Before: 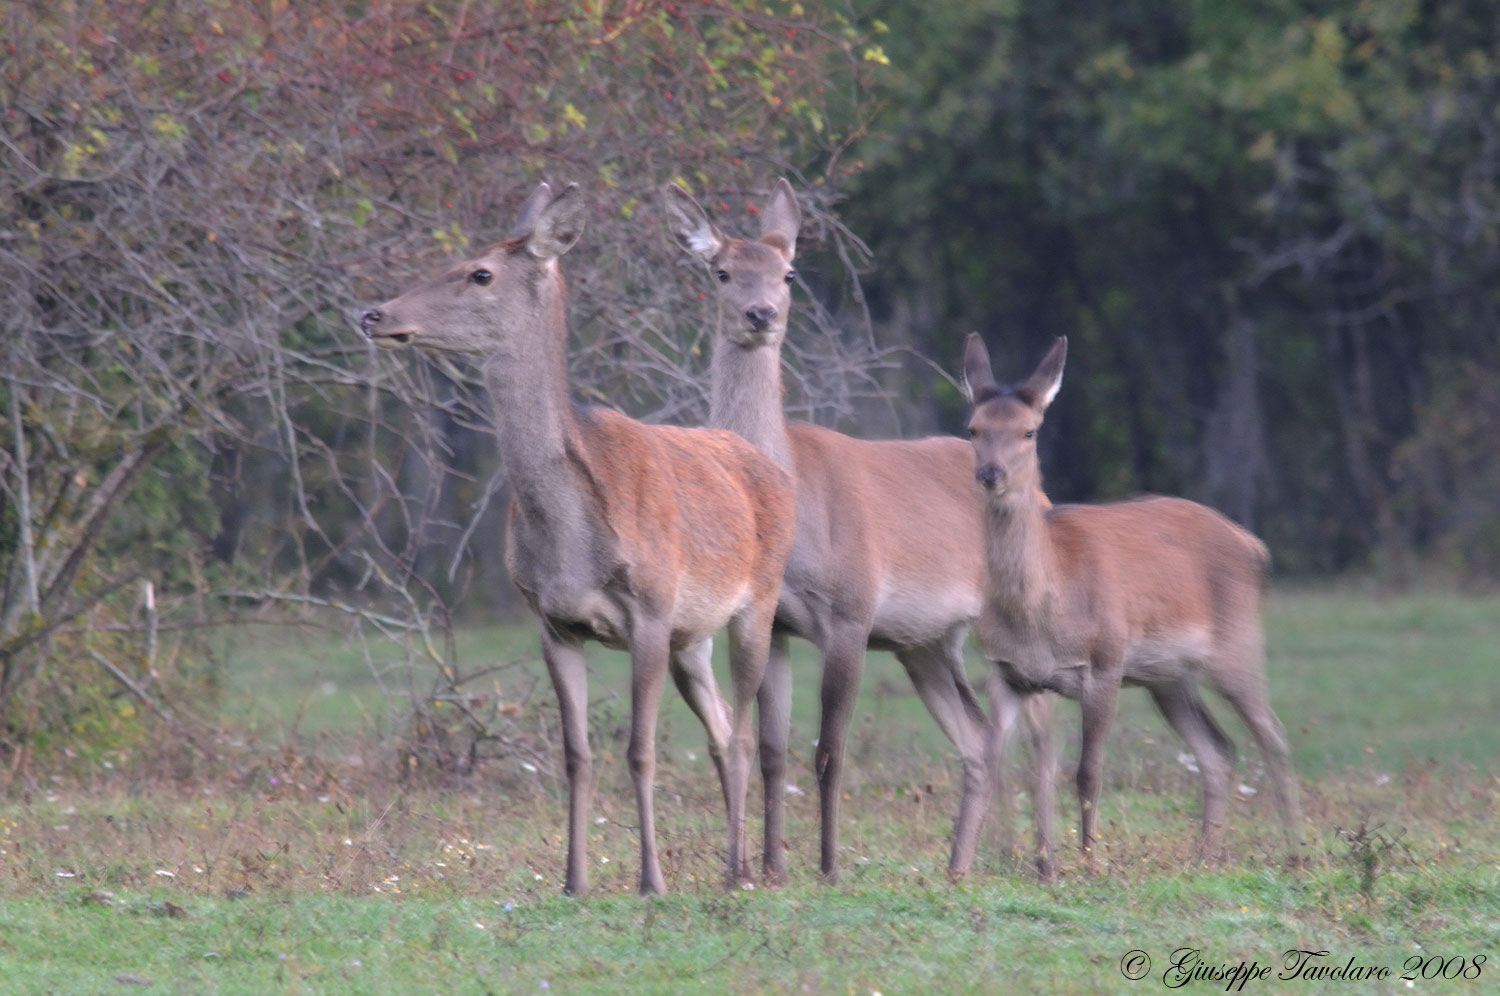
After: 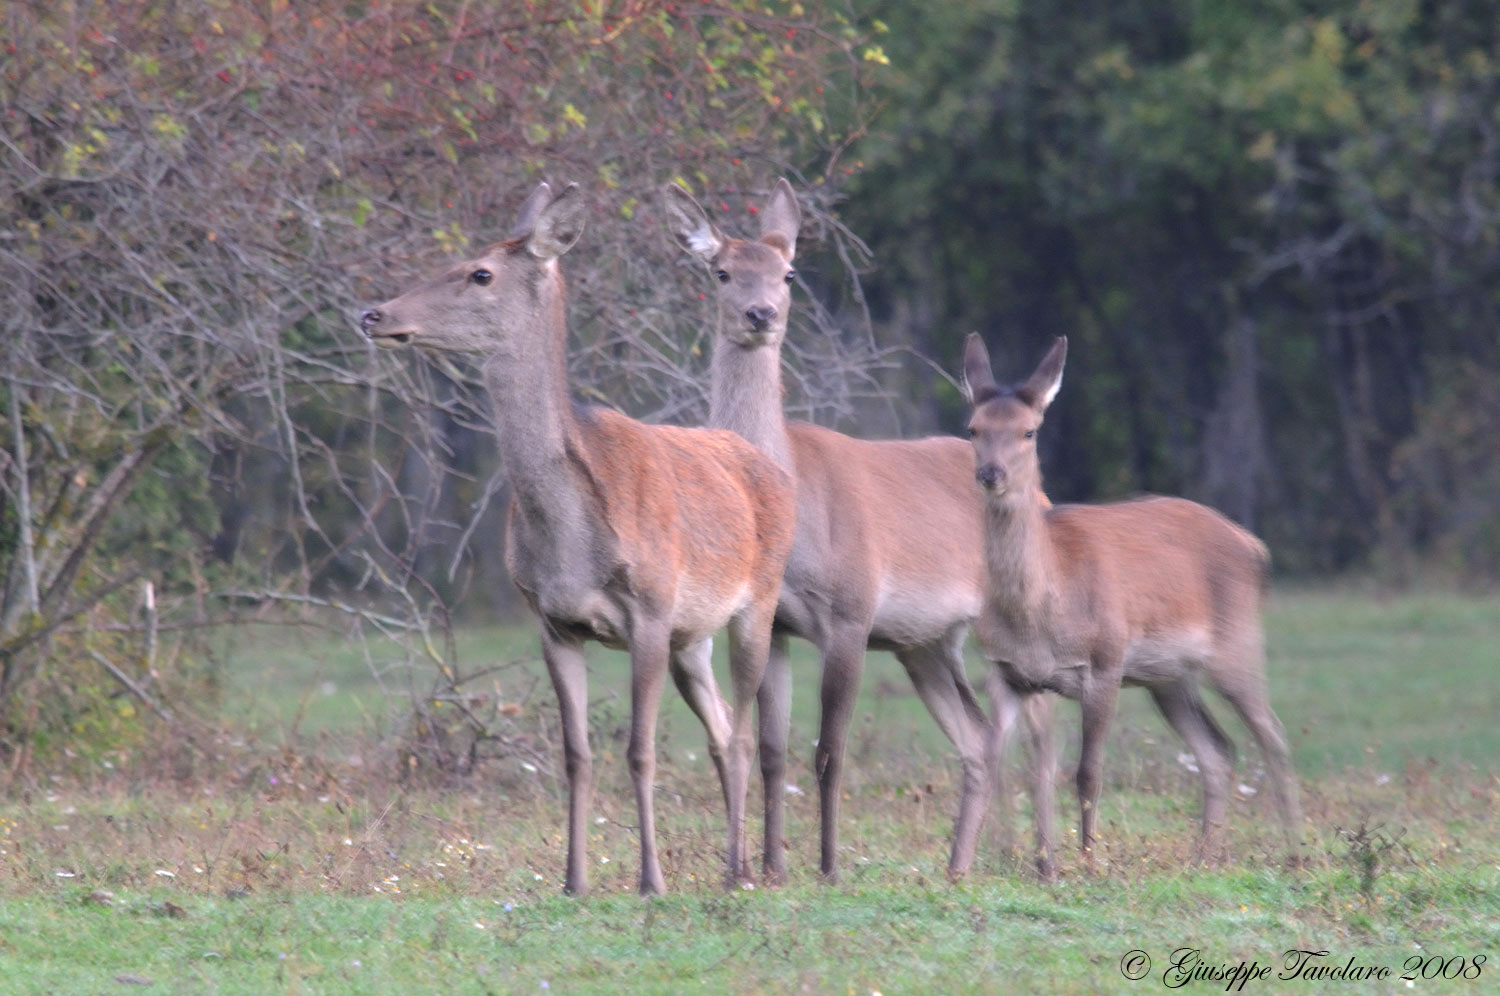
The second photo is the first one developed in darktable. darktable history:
exposure: exposure 0.201 EV, compensate highlight preservation false
tone equalizer: on, module defaults
